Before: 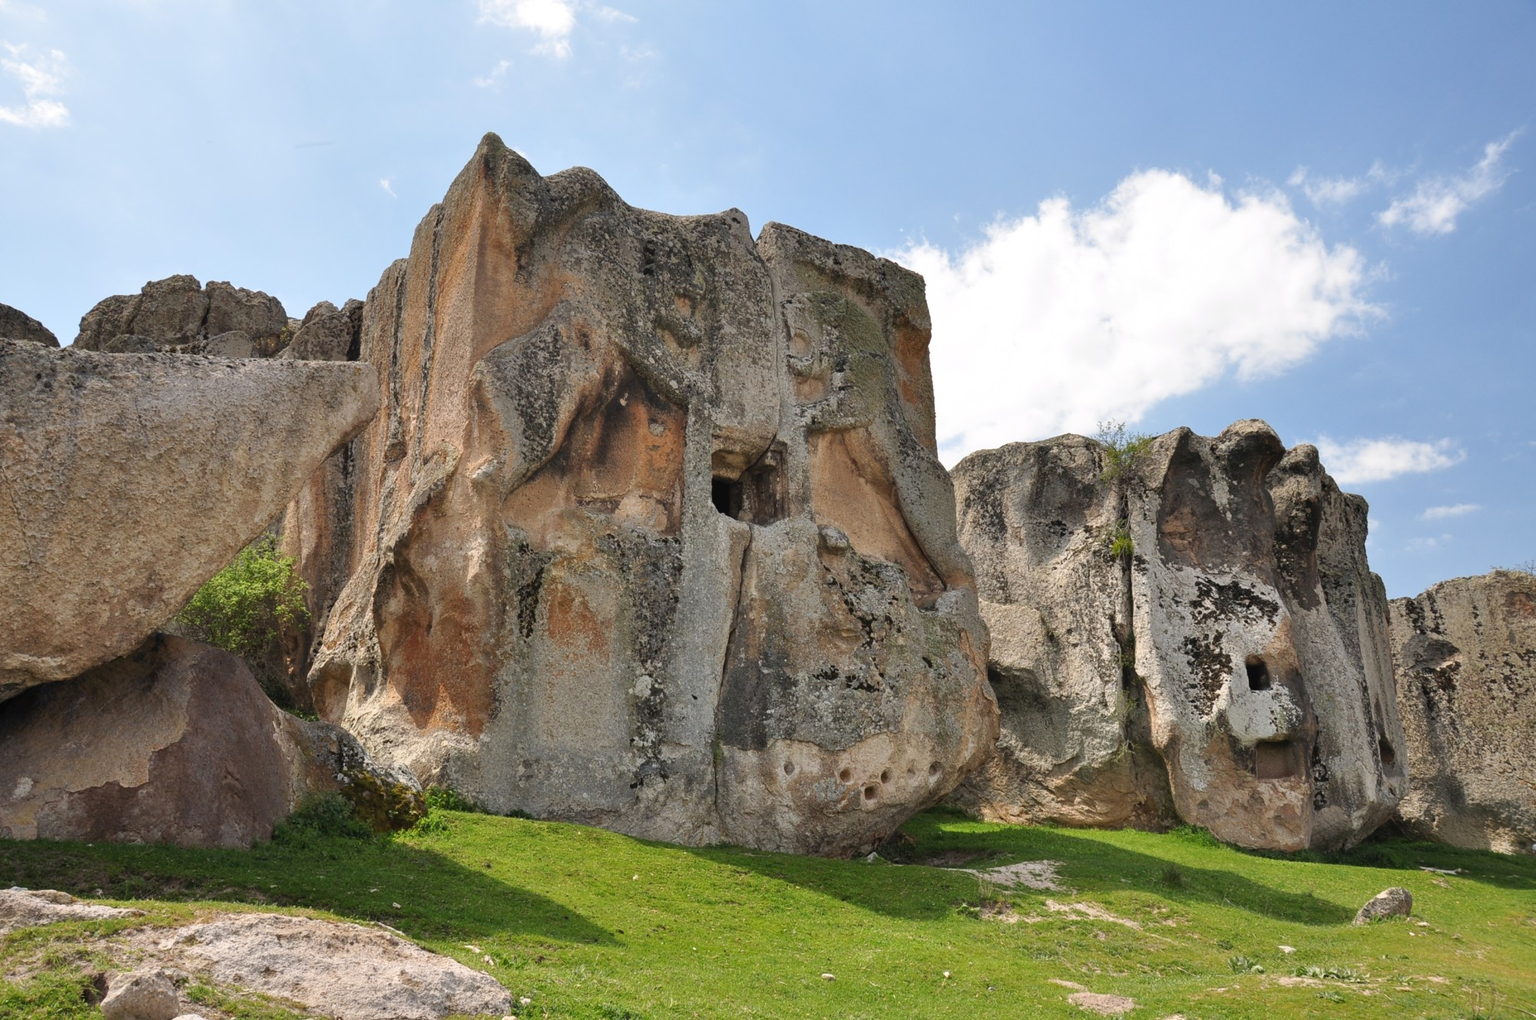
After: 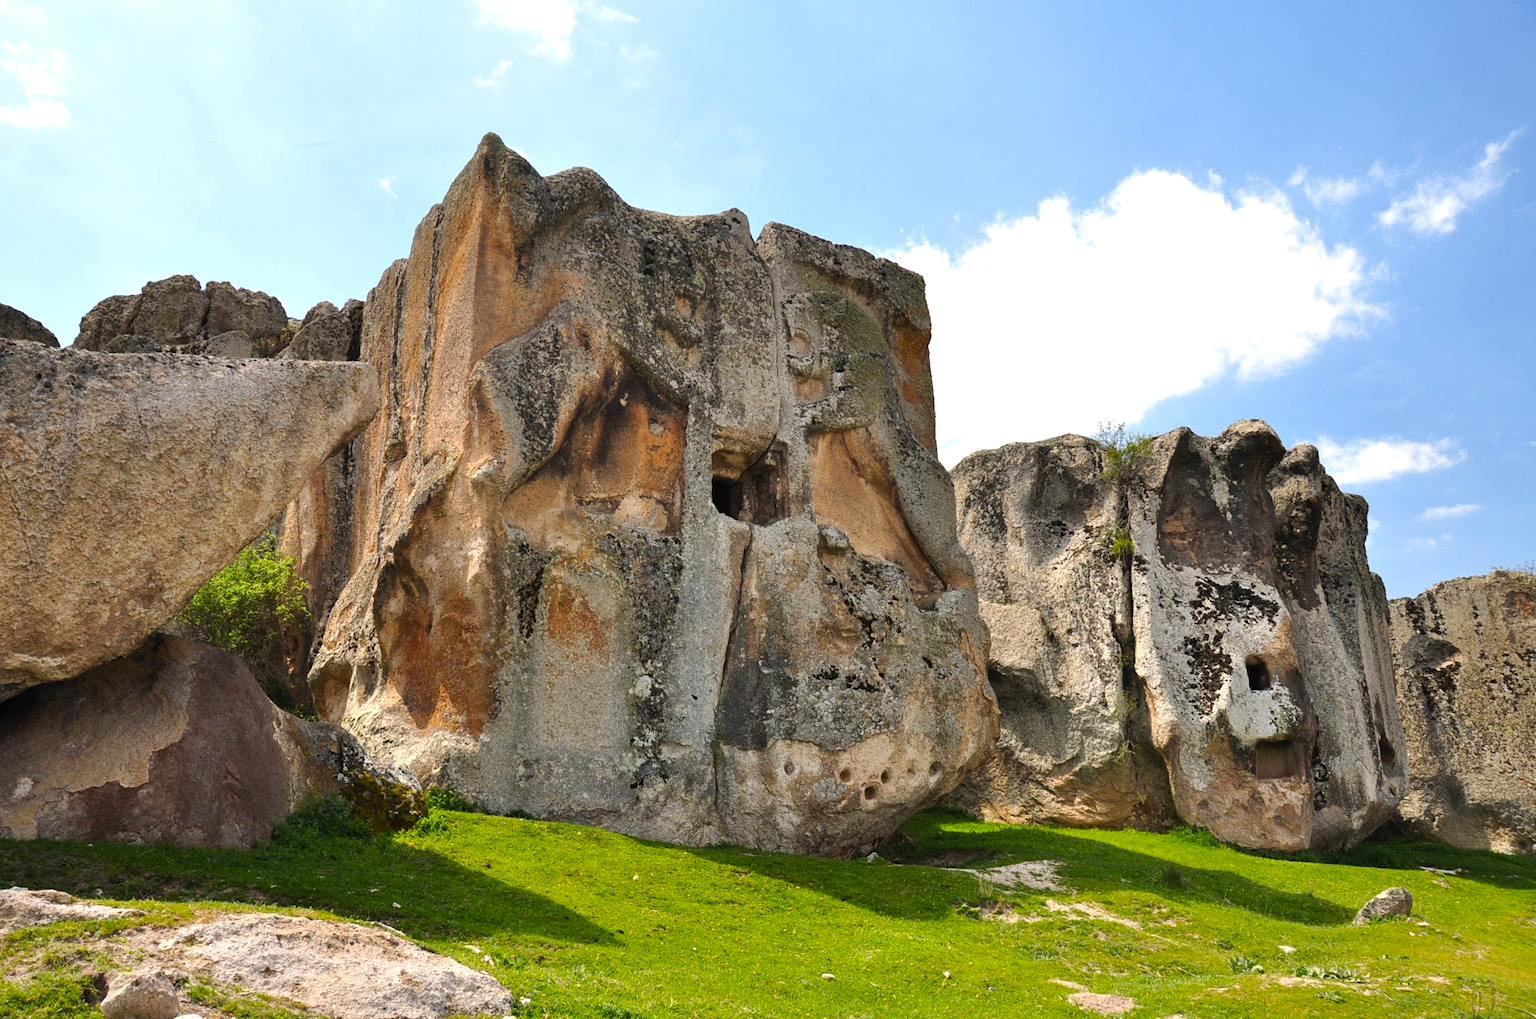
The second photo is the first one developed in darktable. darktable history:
tone equalizer: -8 EV -0.417 EV, -7 EV -0.389 EV, -6 EV -0.333 EV, -5 EV -0.222 EV, -3 EV 0.222 EV, -2 EV 0.333 EV, -1 EV 0.389 EV, +0 EV 0.417 EV, edges refinement/feathering 500, mask exposure compensation -1.57 EV, preserve details no
color balance rgb: linear chroma grading › global chroma 8.33%, perceptual saturation grading › global saturation 18.52%, global vibrance 7.87%
